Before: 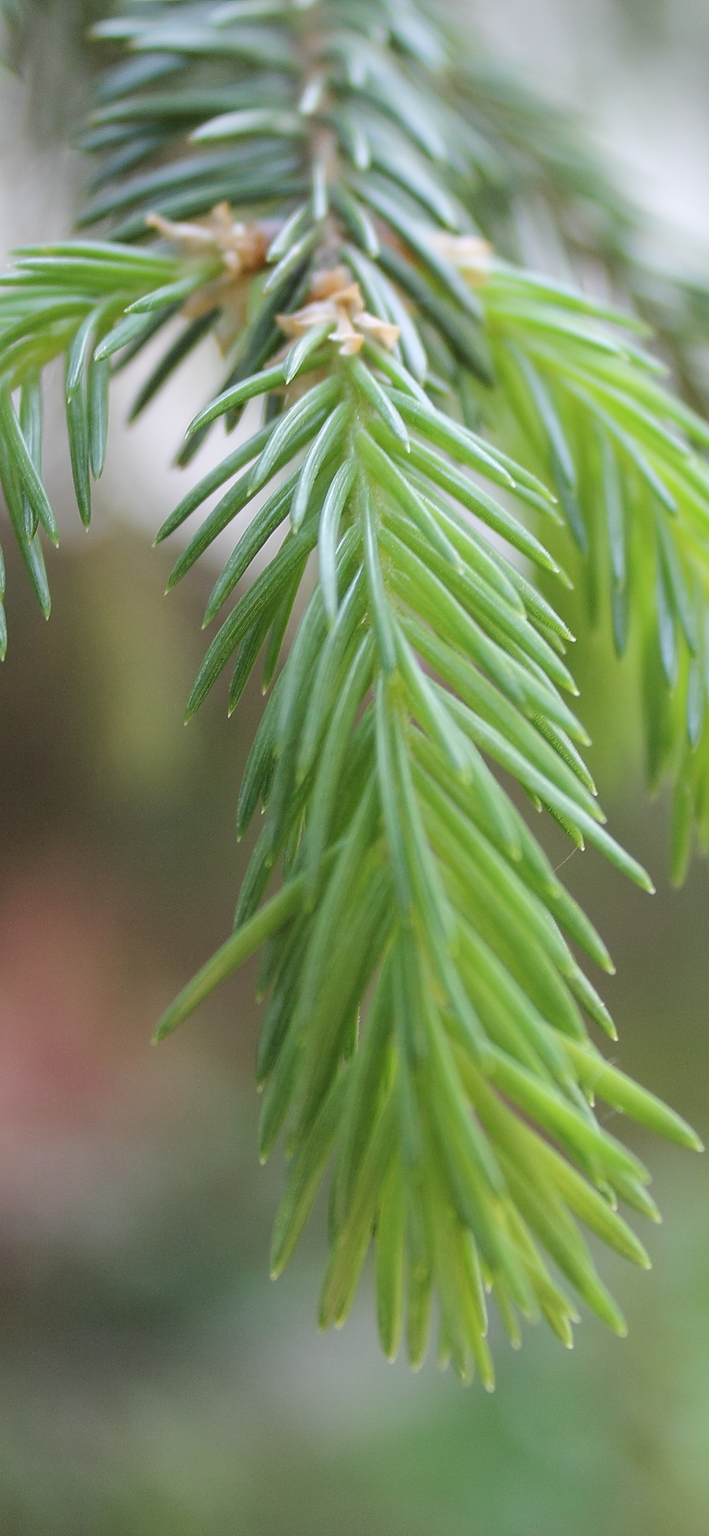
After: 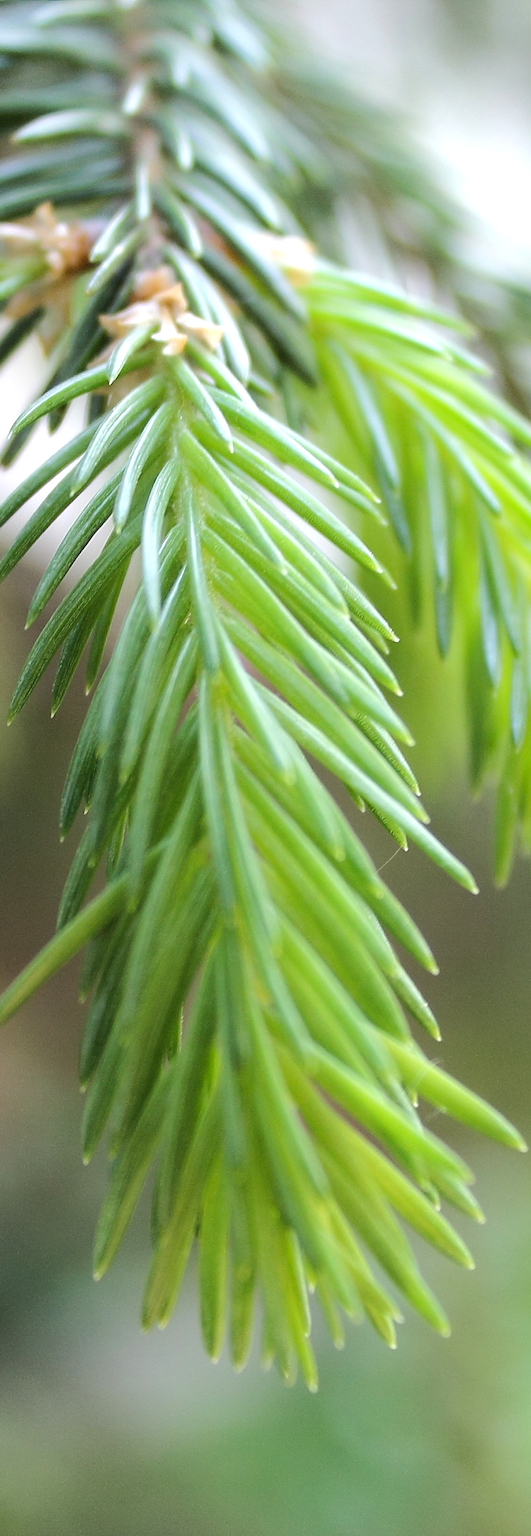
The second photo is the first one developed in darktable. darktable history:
crop and rotate: left 25.039%
contrast equalizer: octaves 7, y [[0.5, 0.542, 0.583, 0.625, 0.667, 0.708], [0.5 ×6], [0.5 ×6], [0 ×6], [0 ×6]], mix -0.212
color balance rgb: global offset › luminance -0.864%, perceptual saturation grading › global saturation 0.618%, perceptual brilliance grading › highlights 17.162%, perceptual brilliance grading › mid-tones 30.891%, perceptual brilliance grading › shadows -31.304%
